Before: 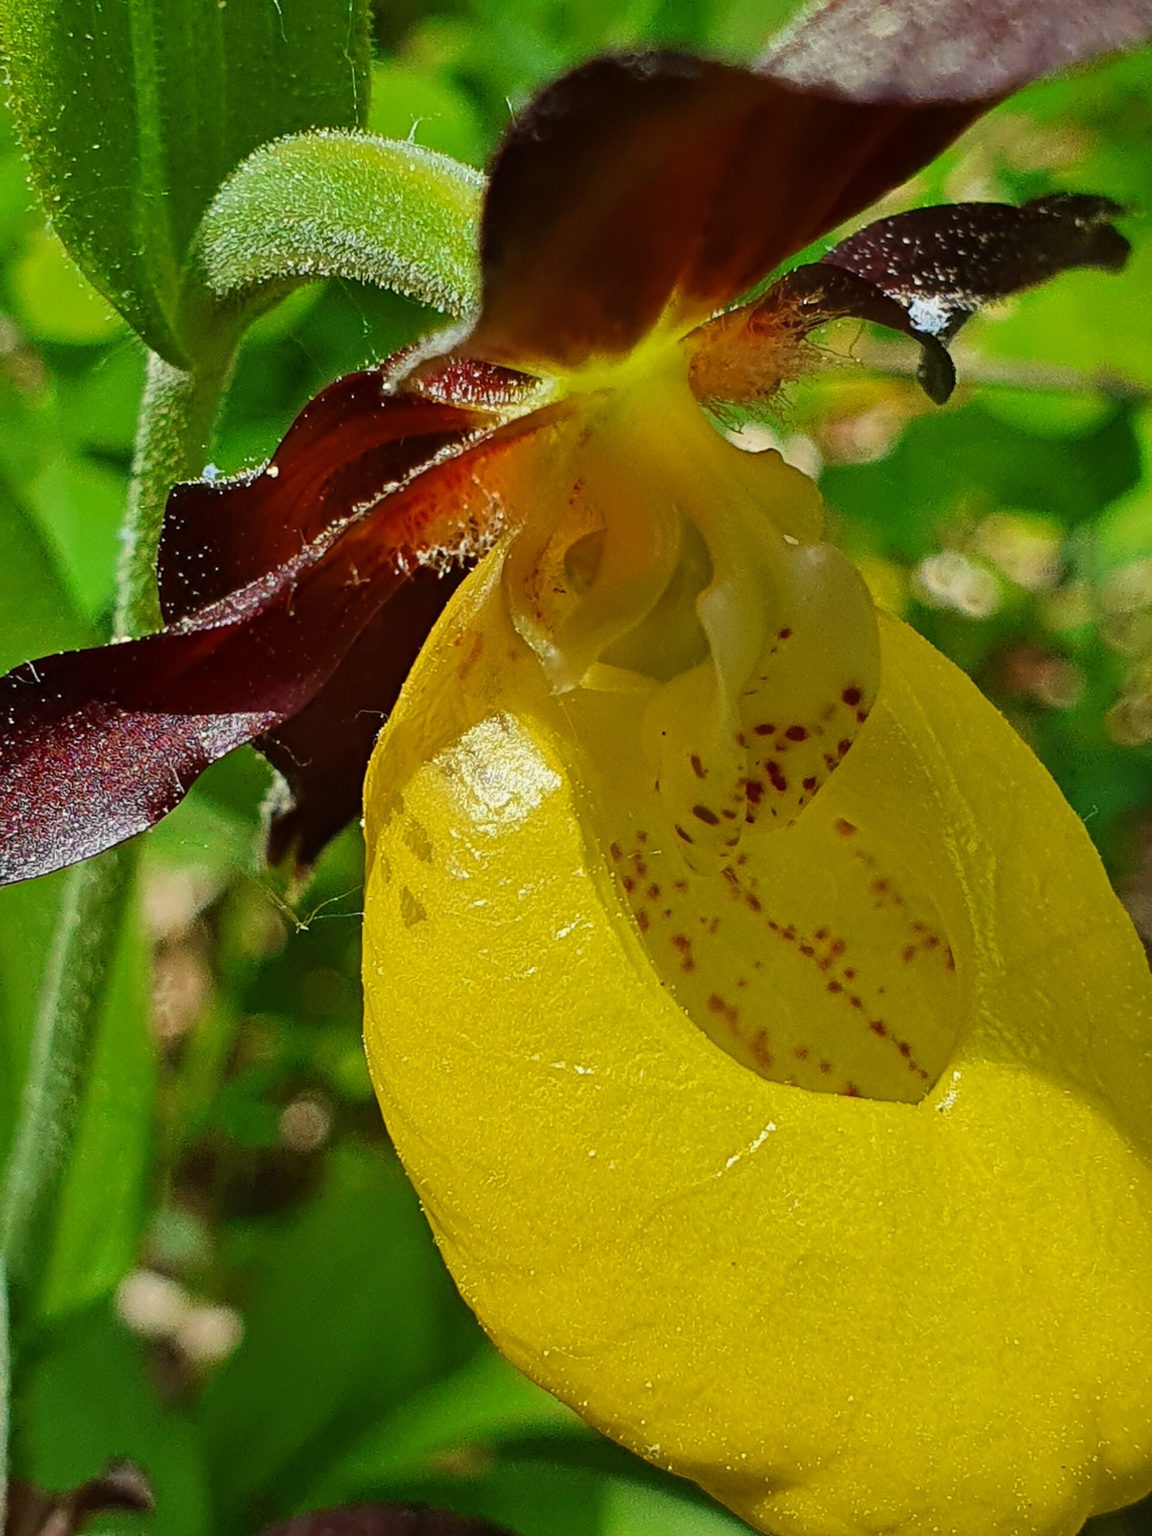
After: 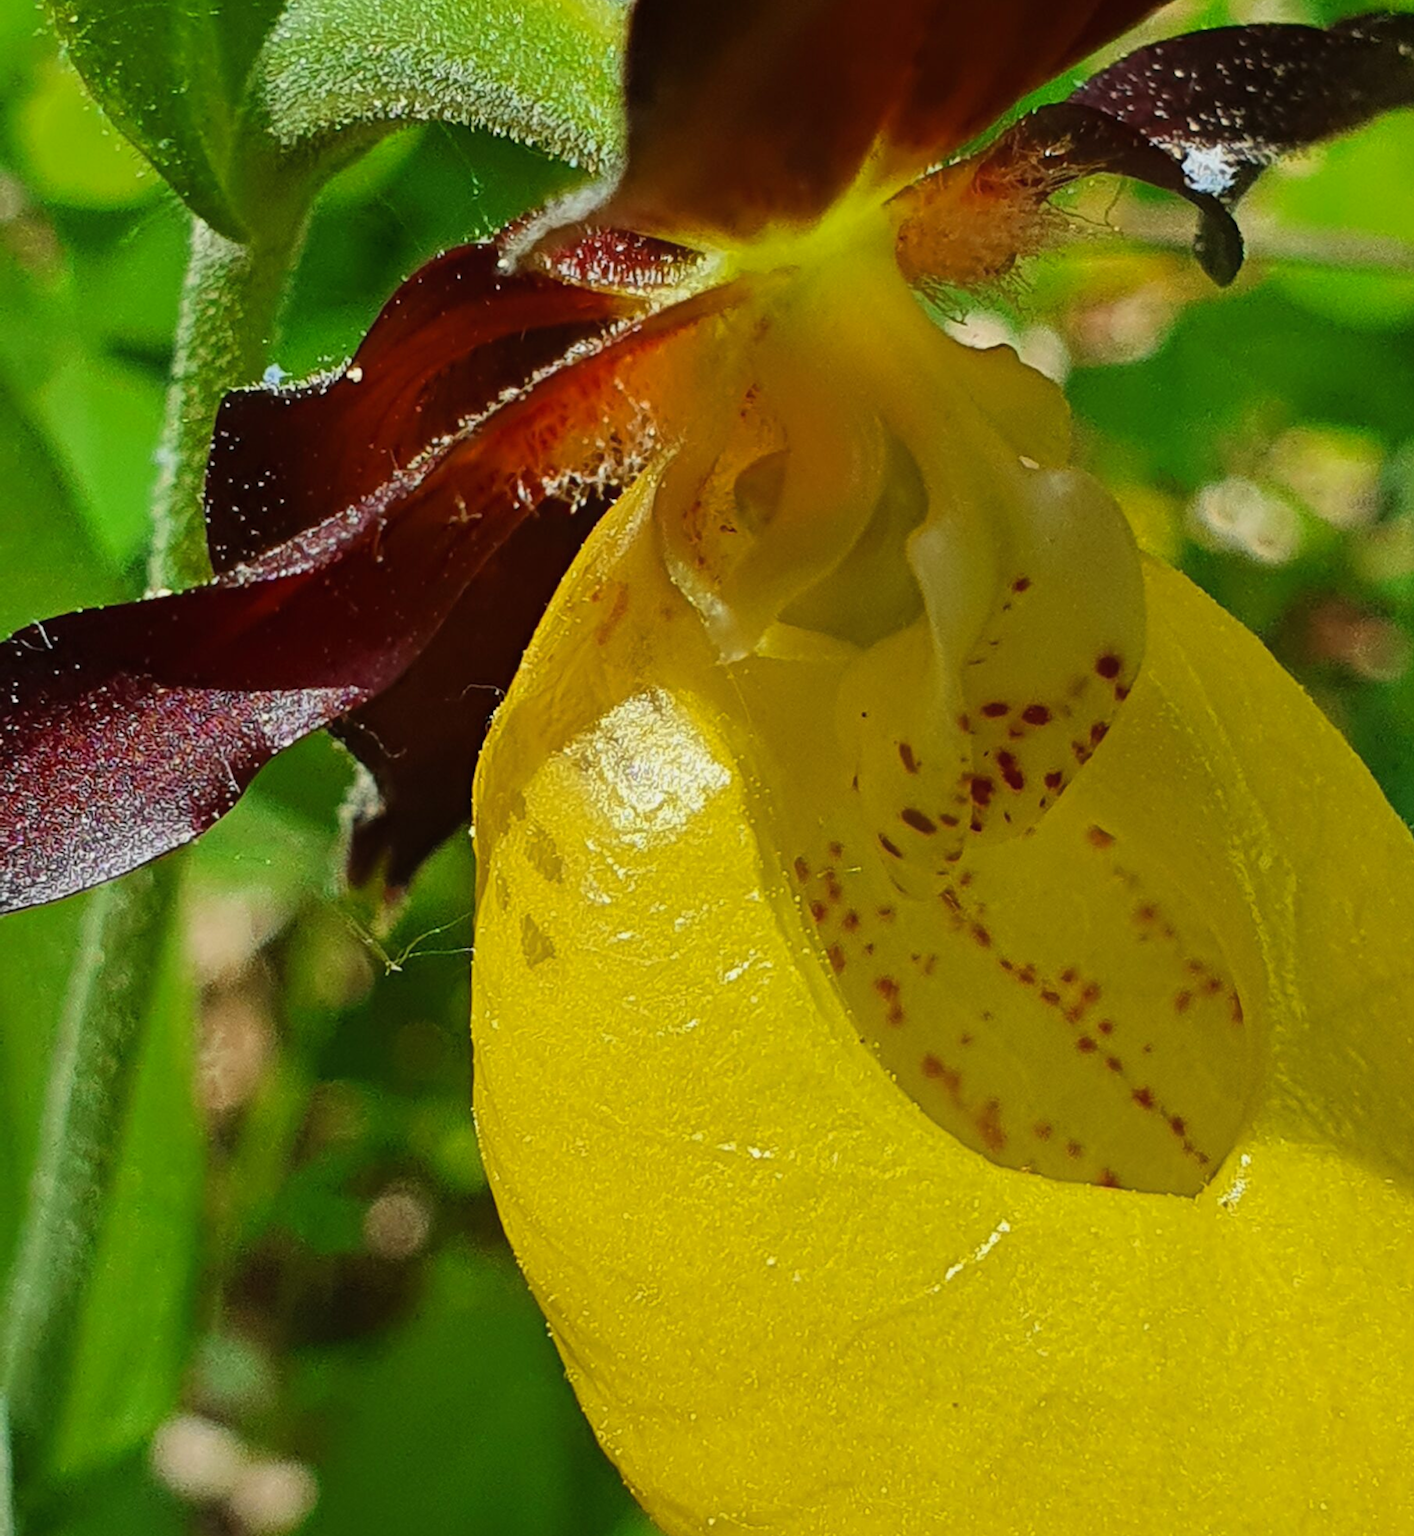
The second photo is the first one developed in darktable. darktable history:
crop and rotate: angle 0.042°, top 11.976%, right 5.512%, bottom 11.084%
contrast equalizer: octaves 7, y [[0.524, 0.538, 0.547, 0.548, 0.538, 0.524], [0.5 ×6], [0.5 ×6], [0 ×6], [0 ×6]], mix -0.311
